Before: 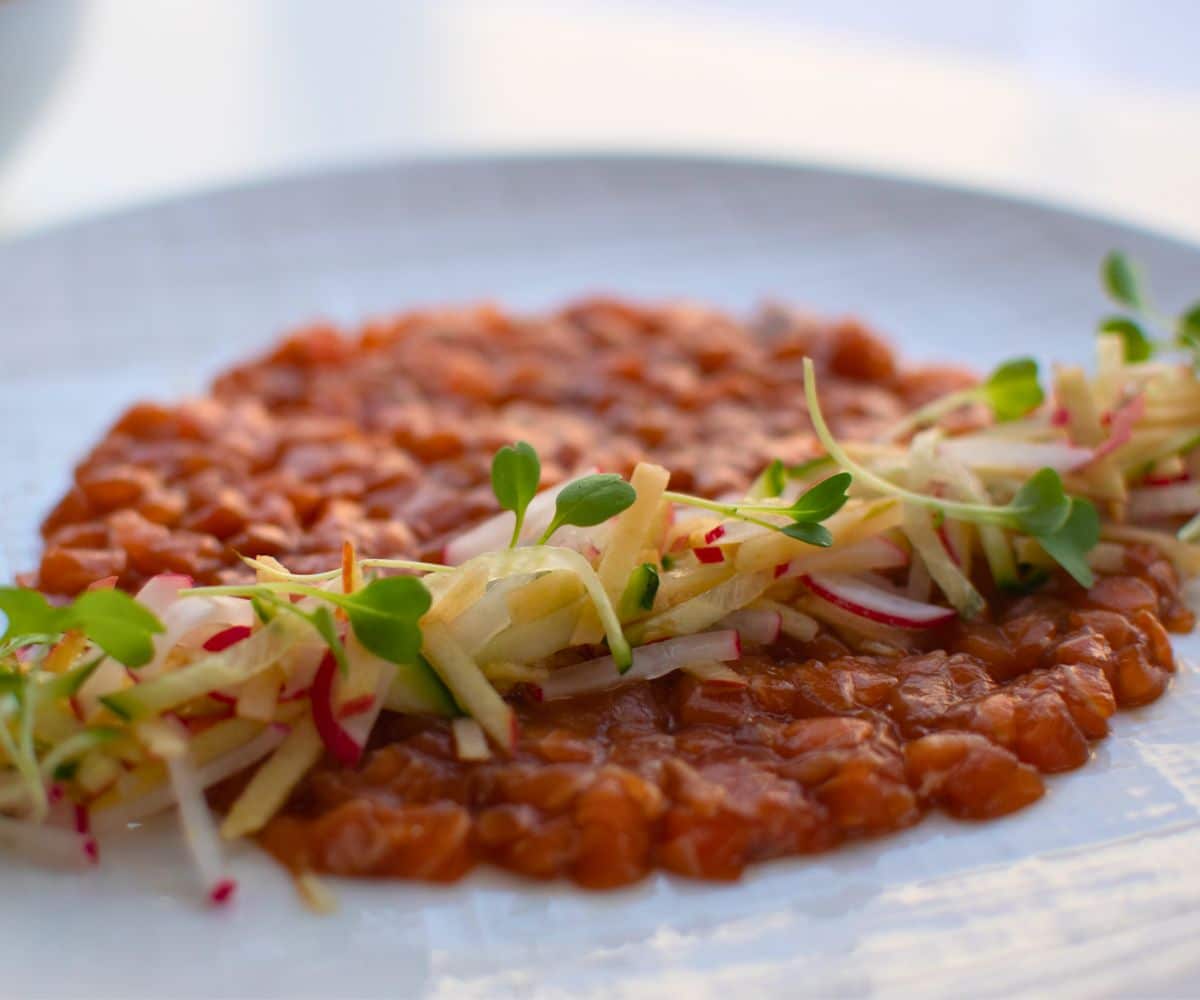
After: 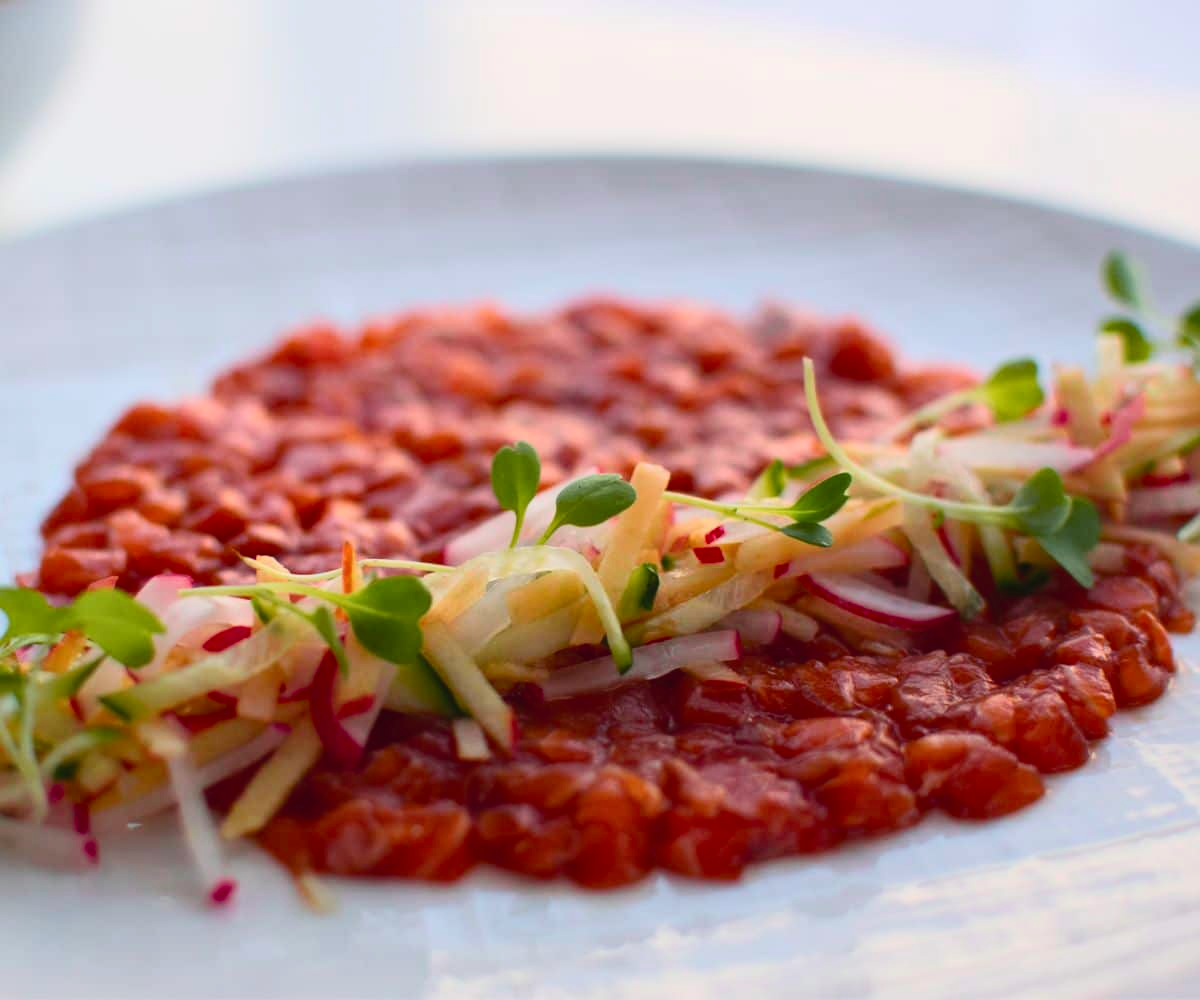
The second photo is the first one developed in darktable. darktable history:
tone curve: curves: ch0 [(0, 0.023) (0.217, 0.19) (0.754, 0.801) (1, 0.977)]; ch1 [(0, 0) (0.392, 0.398) (0.5, 0.5) (0.521, 0.529) (0.56, 0.592) (1, 1)]; ch2 [(0, 0) (0.5, 0.5) (0.579, 0.561) (0.65, 0.657) (1, 1)], color space Lab, independent channels, preserve colors none
